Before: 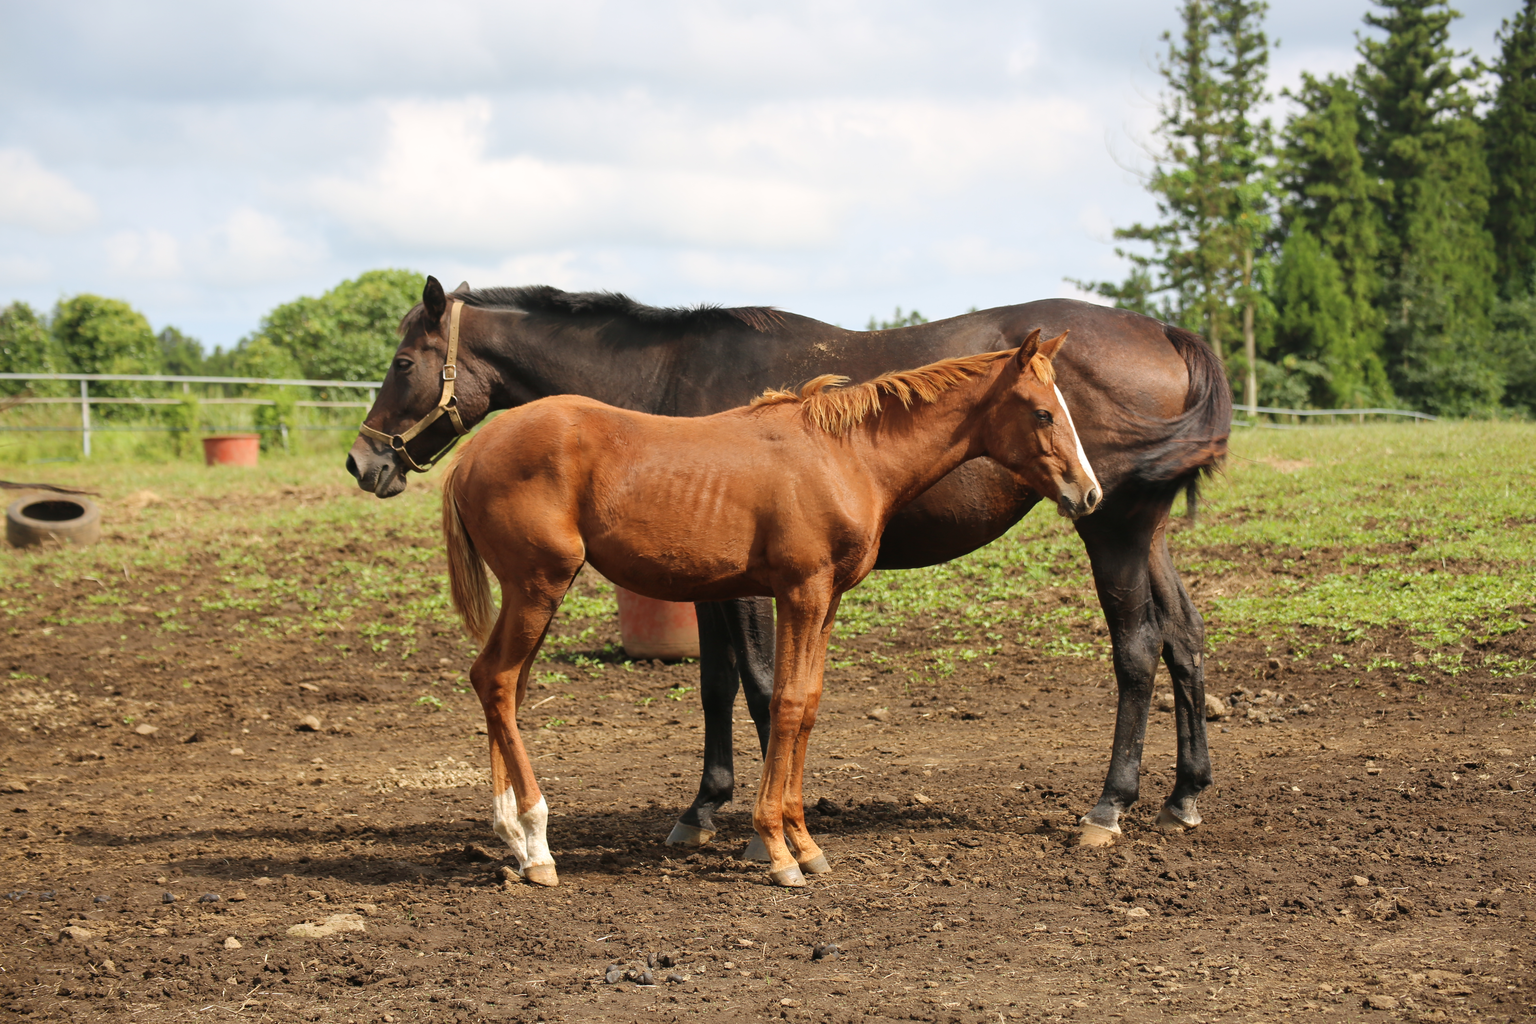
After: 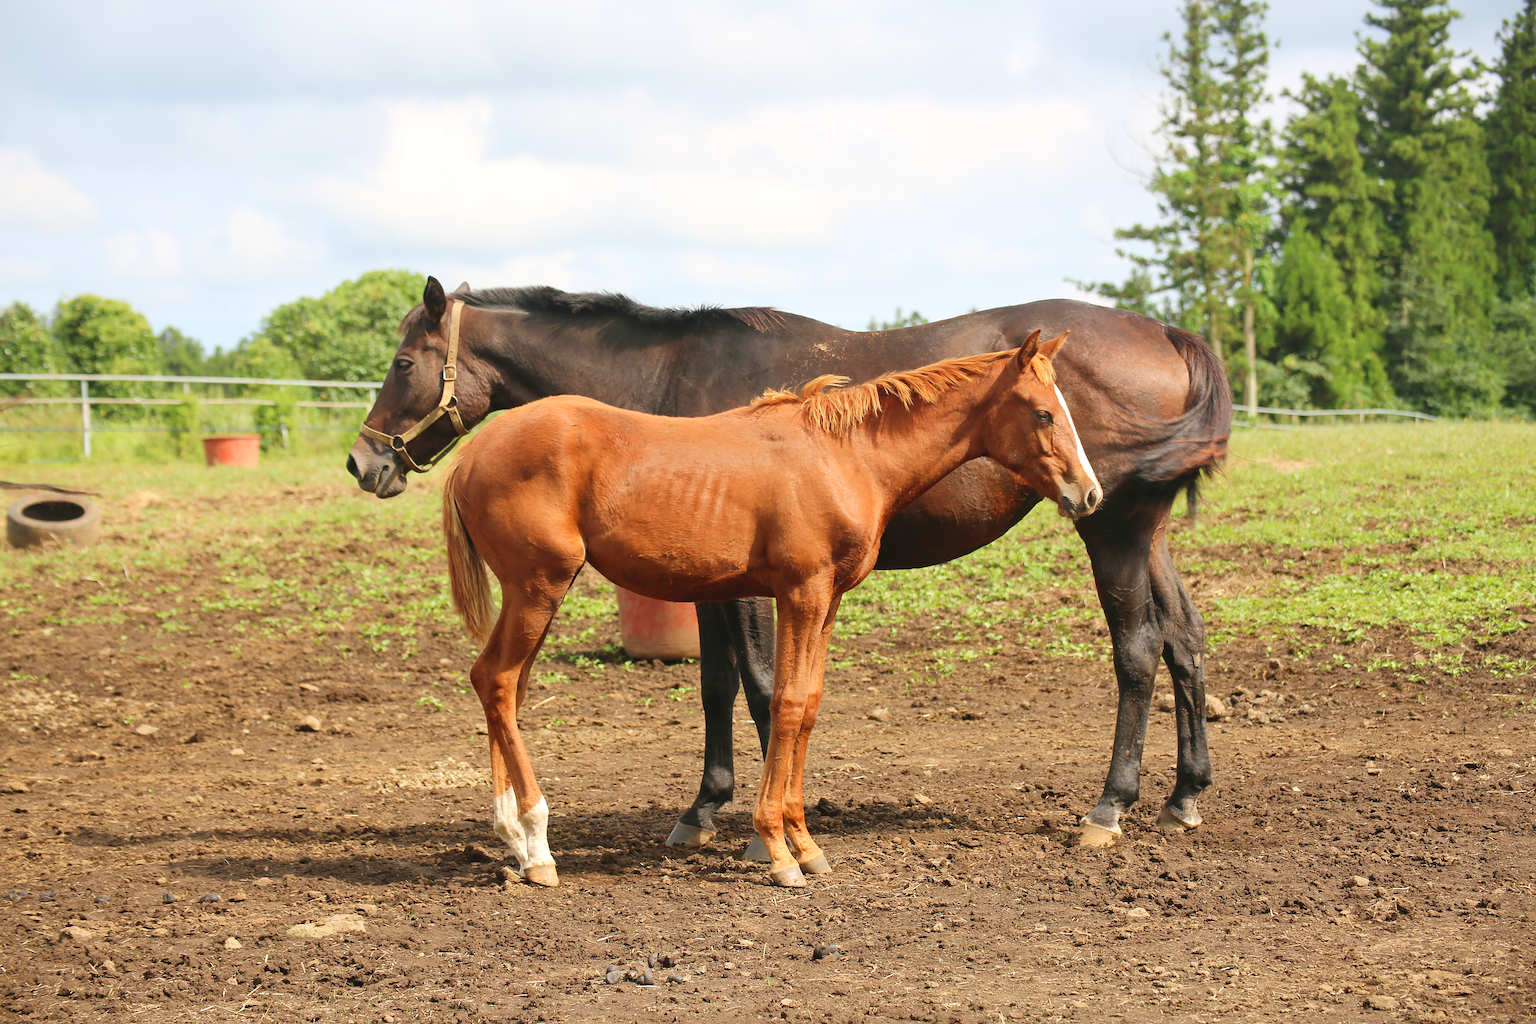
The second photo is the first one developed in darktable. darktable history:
sharpen: on, module defaults
contrast brightness saturation: contrast 0.074
levels: levels [0, 0.43, 0.984]
